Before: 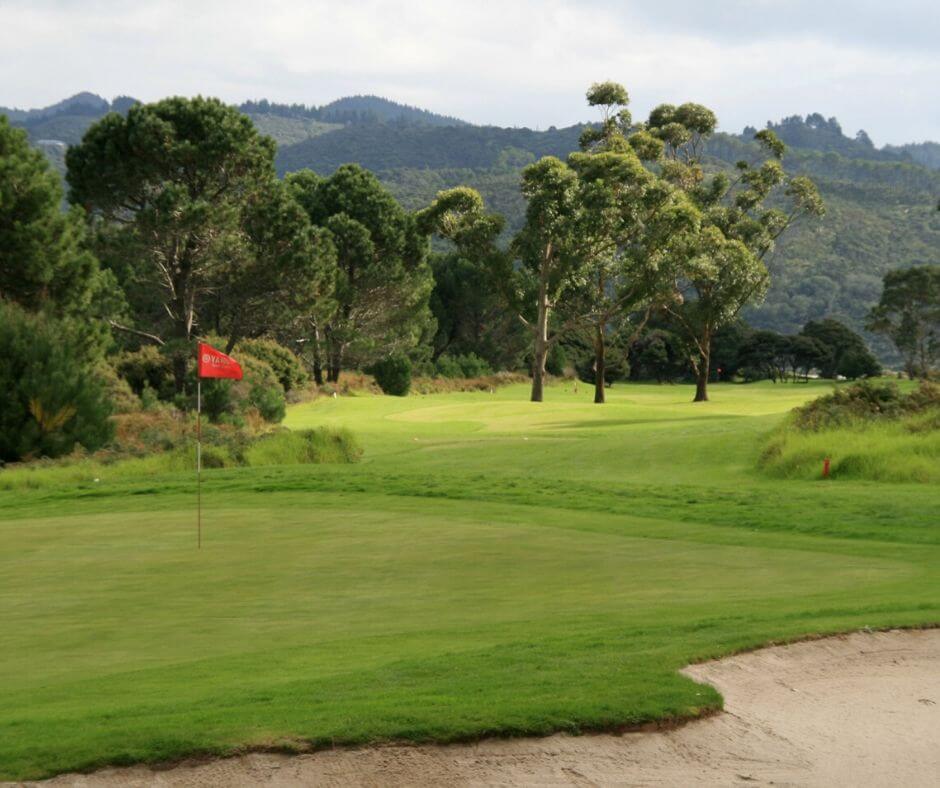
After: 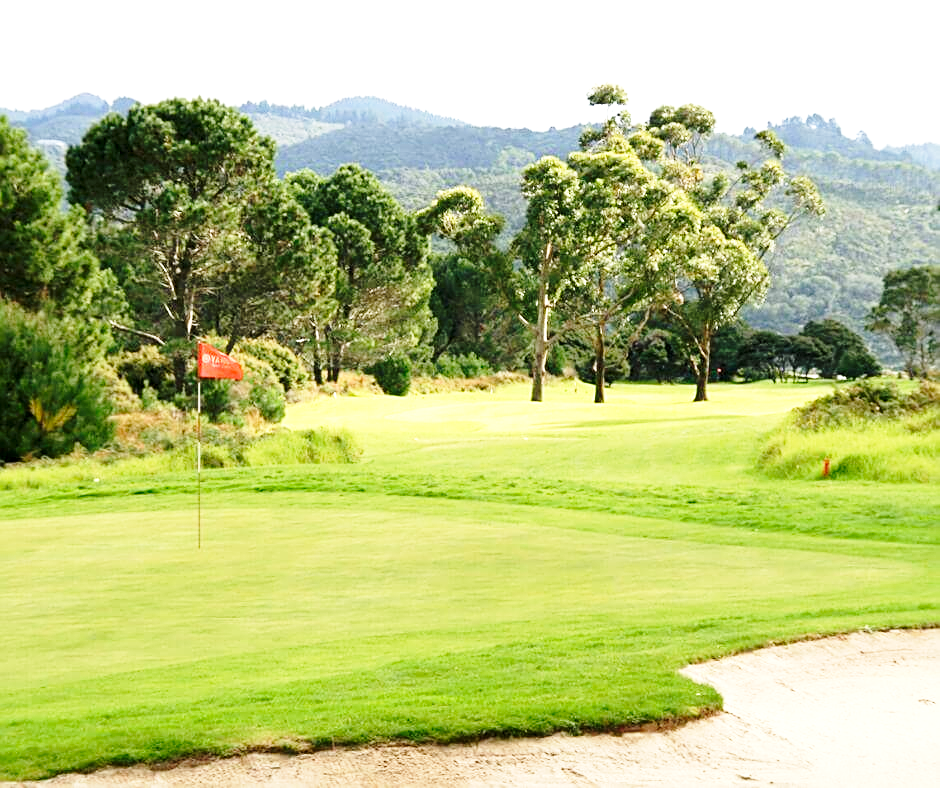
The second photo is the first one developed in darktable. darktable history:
exposure: black level correction 0.001, exposure 1 EV, compensate highlight preservation false
tone equalizer: on, module defaults
base curve: curves: ch0 [(0, 0) (0.028, 0.03) (0.121, 0.232) (0.46, 0.748) (0.859, 0.968) (1, 1)], preserve colors none
sharpen: on, module defaults
